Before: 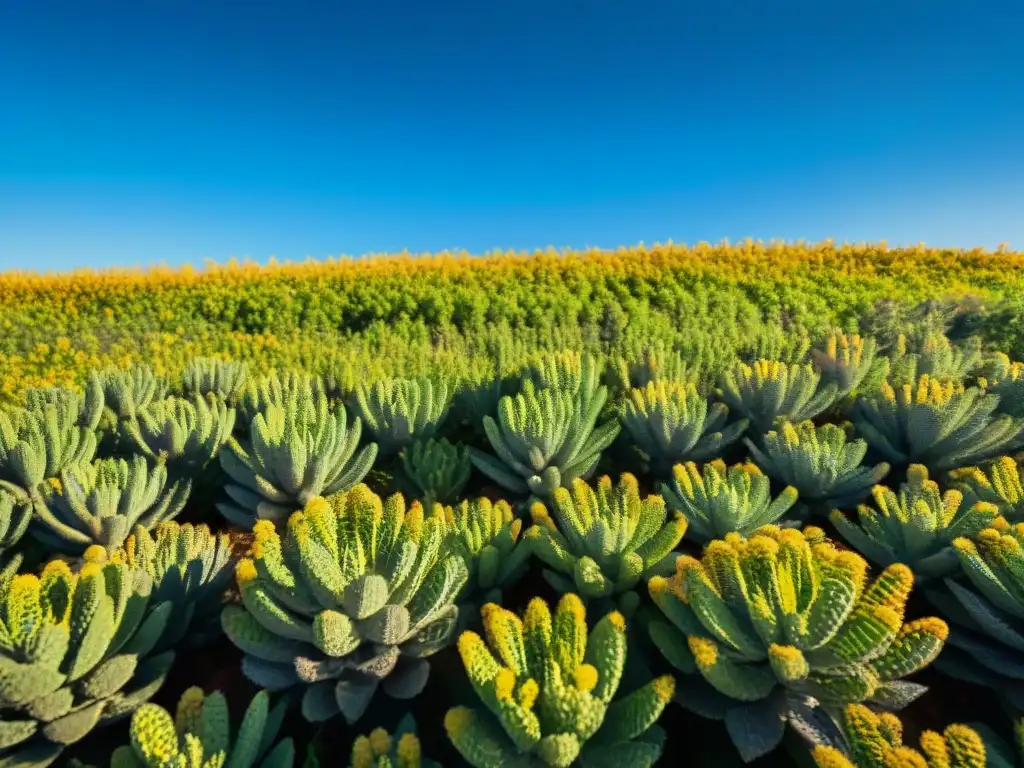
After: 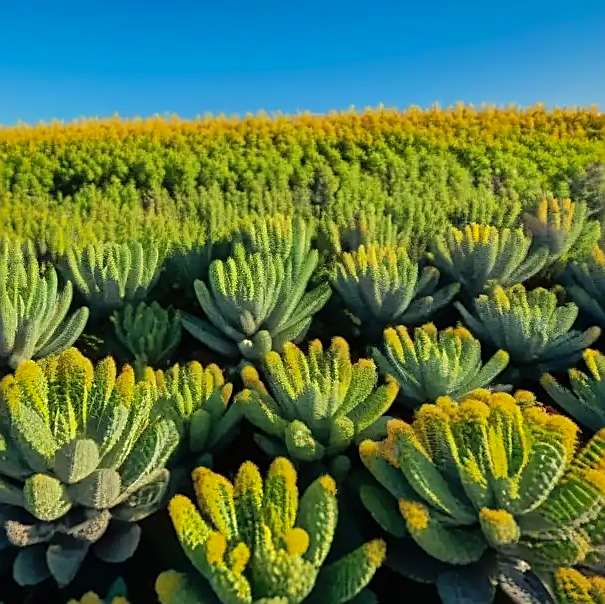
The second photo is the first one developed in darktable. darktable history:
shadows and highlights: on, module defaults
sharpen: amount 0.6
exposure: exposure -0.116 EV, compensate exposure bias true, compensate highlight preservation false
white balance: red 0.986, blue 1.01
crop and rotate: left 28.256%, top 17.734%, right 12.656%, bottom 3.573%
rgb curve: curves: ch0 [(0, 0) (0.136, 0.078) (0.262, 0.245) (0.414, 0.42) (1, 1)], compensate middle gray true, preserve colors basic power
